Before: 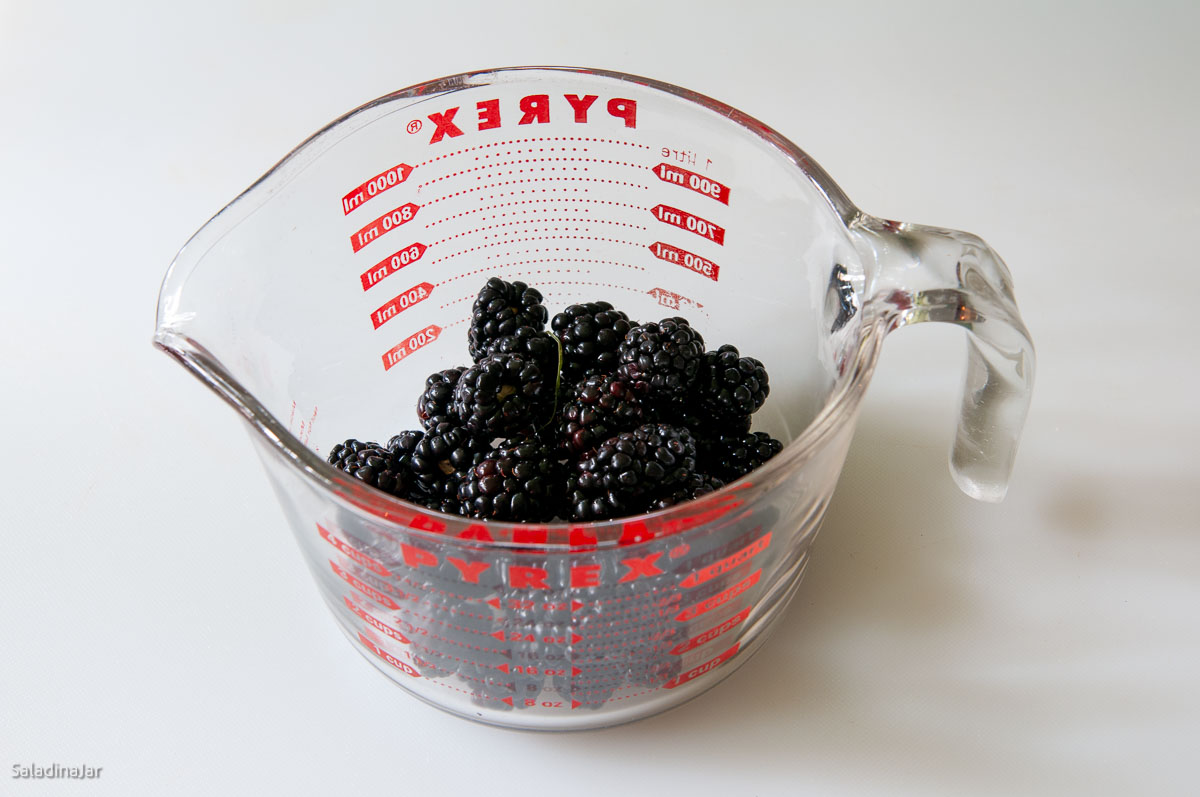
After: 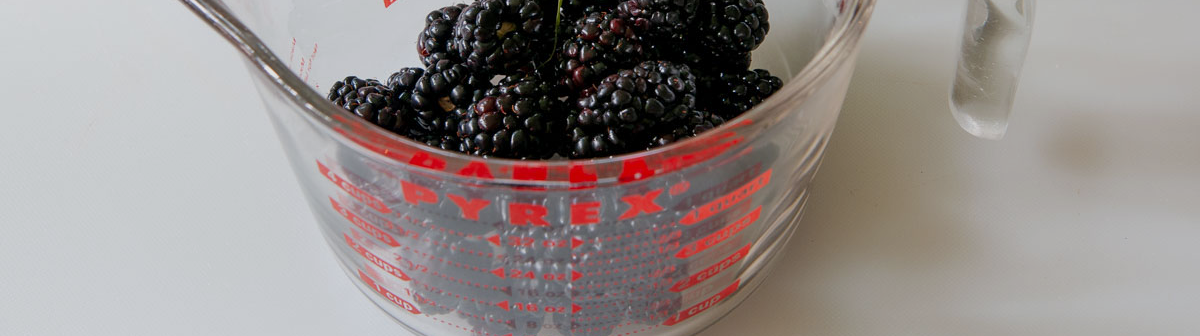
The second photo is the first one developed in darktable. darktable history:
tone equalizer: -8 EV 0.25 EV, -7 EV 0.417 EV, -6 EV 0.417 EV, -5 EV 0.25 EV, -3 EV -0.25 EV, -2 EV -0.417 EV, -1 EV -0.417 EV, +0 EV -0.25 EV, edges refinement/feathering 500, mask exposure compensation -1.57 EV, preserve details guided filter
crop: top 45.551%, bottom 12.262%
